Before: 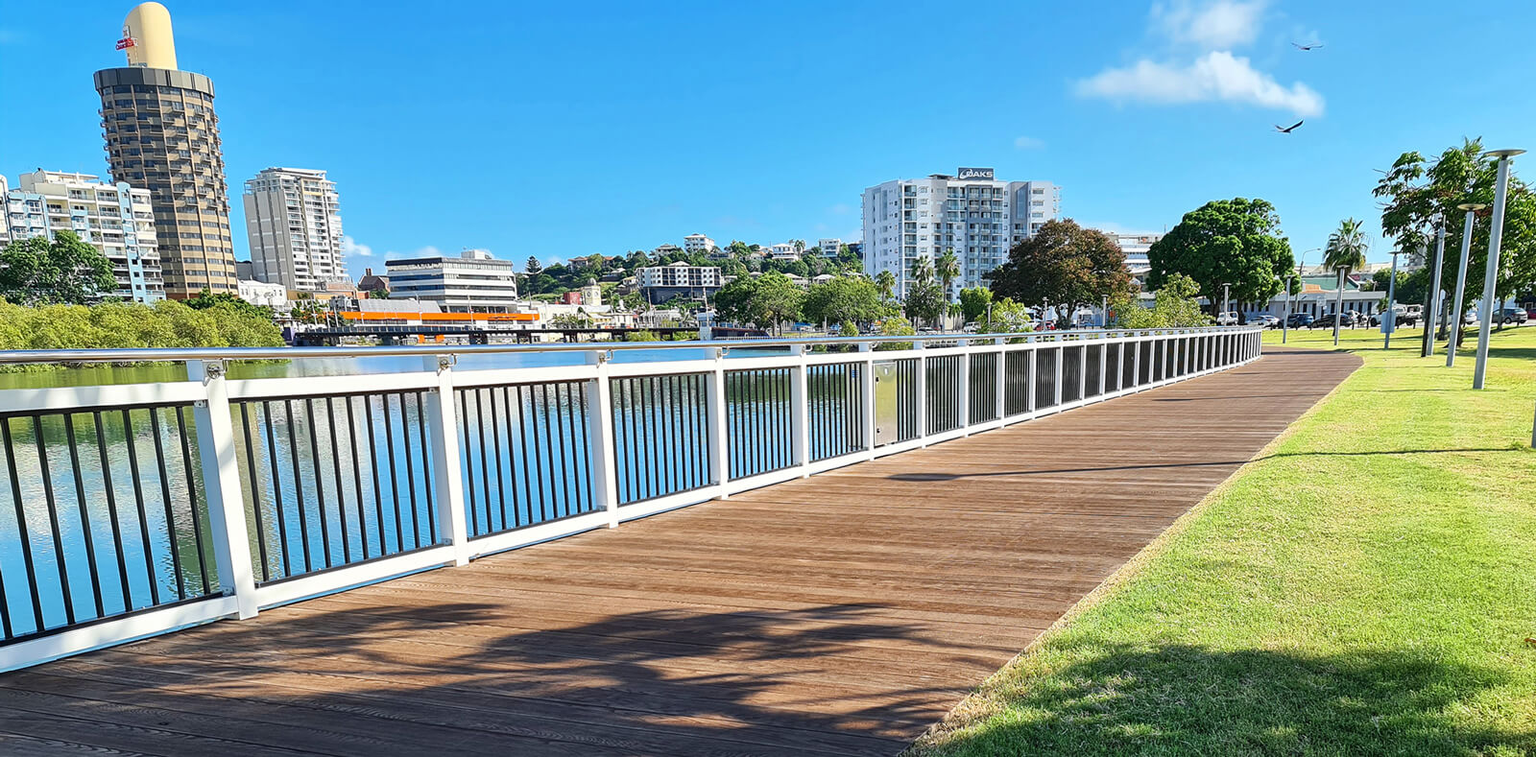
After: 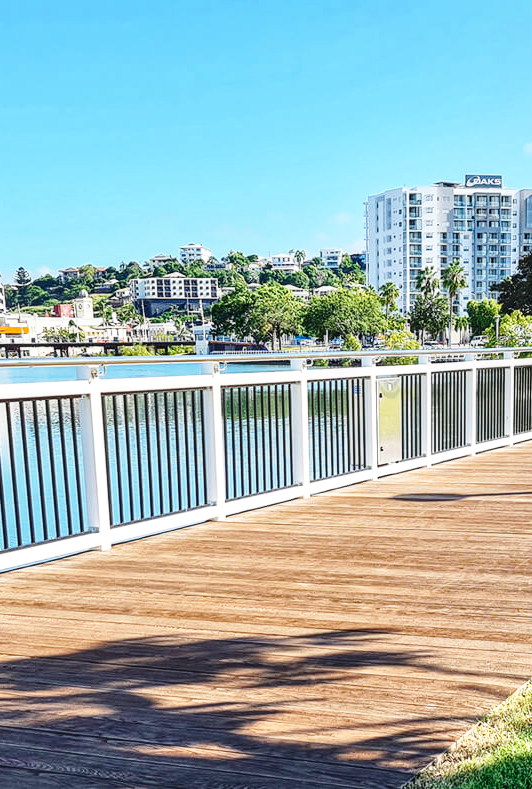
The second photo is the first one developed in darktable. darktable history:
base curve: curves: ch0 [(0, 0) (0.028, 0.03) (0.121, 0.232) (0.46, 0.748) (0.859, 0.968) (1, 1)], preserve colors none
crop: left 33.359%, right 33.379%
local contrast: on, module defaults
